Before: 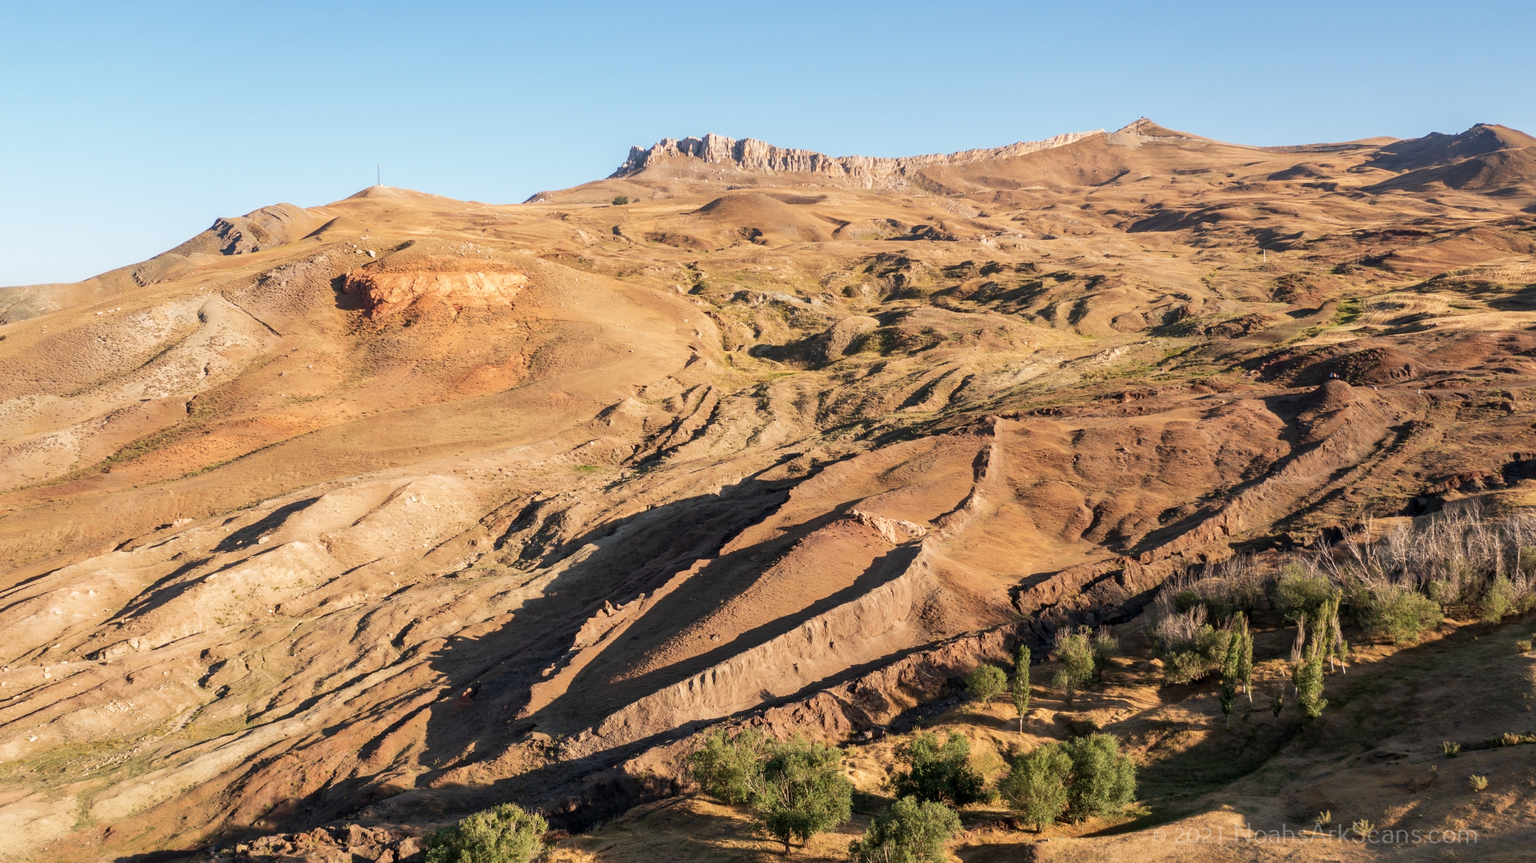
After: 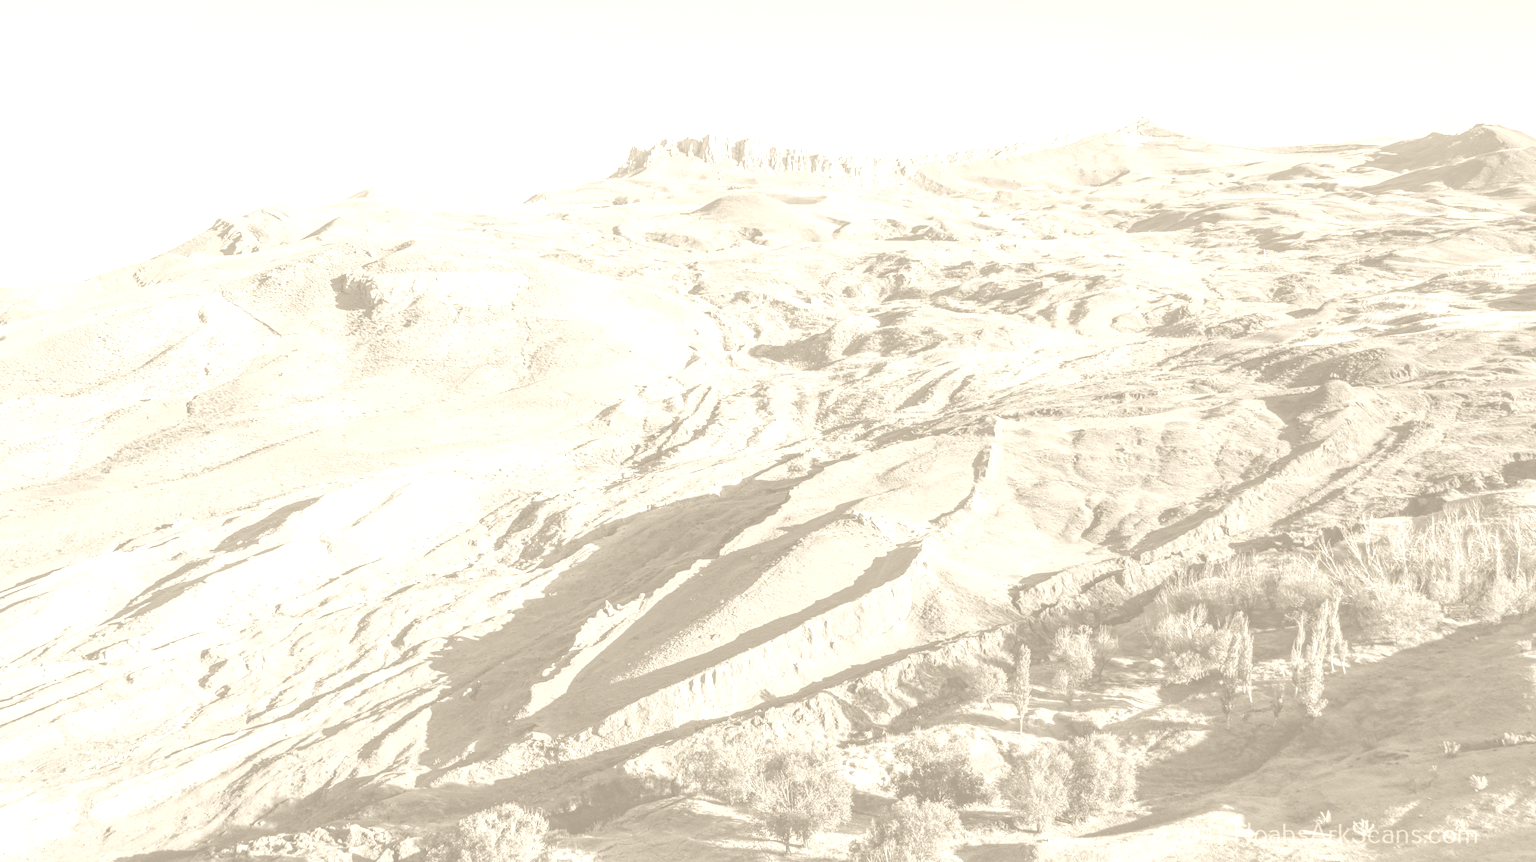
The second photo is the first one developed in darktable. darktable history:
contrast equalizer: y [[0.5, 0.5, 0.468, 0.5, 0.5, 0.5], [0.5 ×6], [0.5 ×6], [0 ×6], [0 ×6]]
local contrast: on, module defaults
colorize: hue 36°, saturation 71%, lightness 80.79%
